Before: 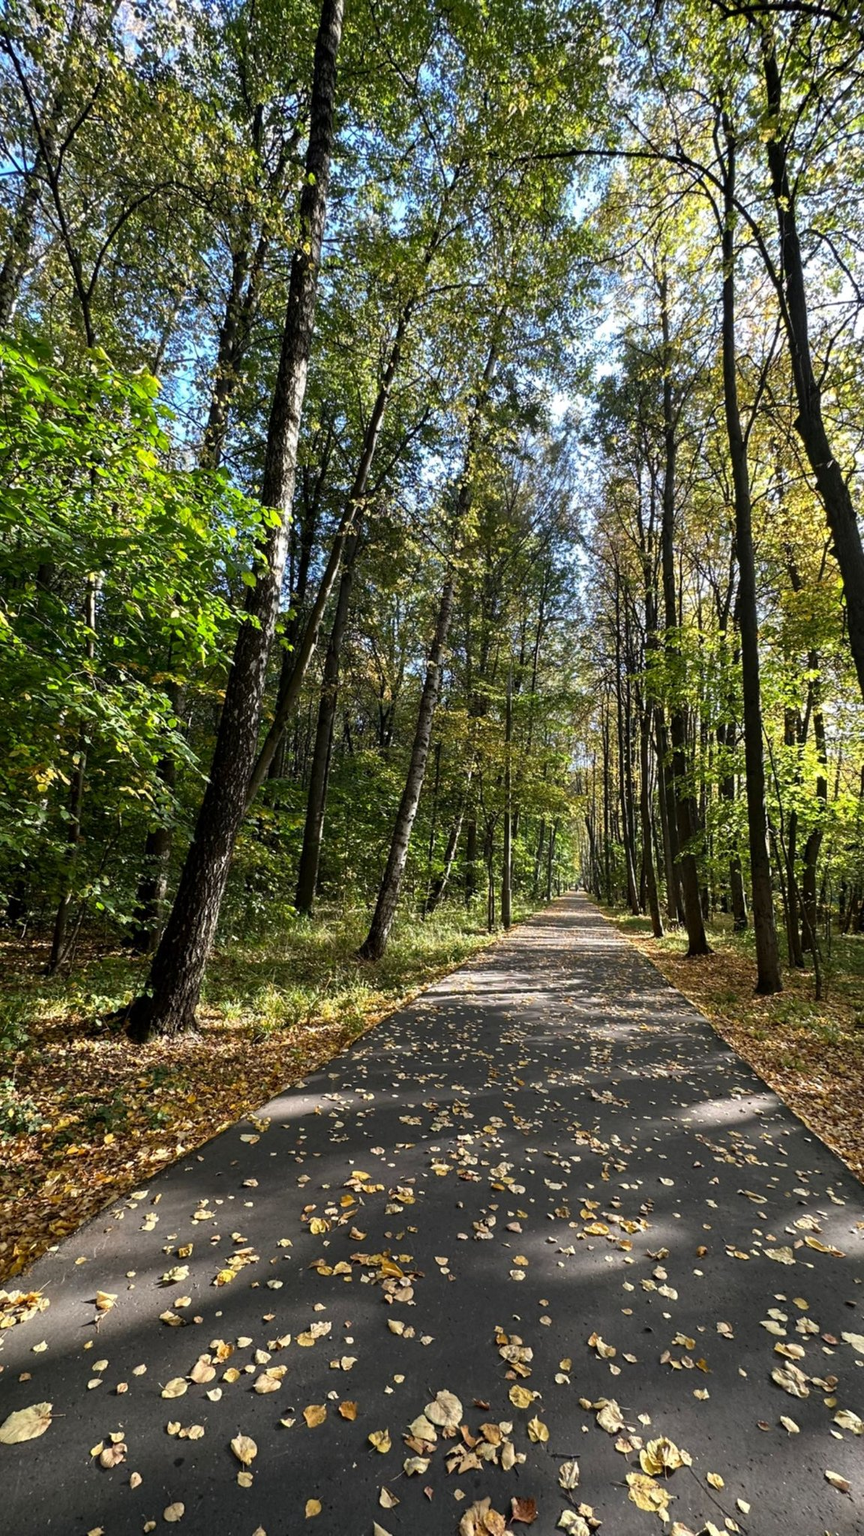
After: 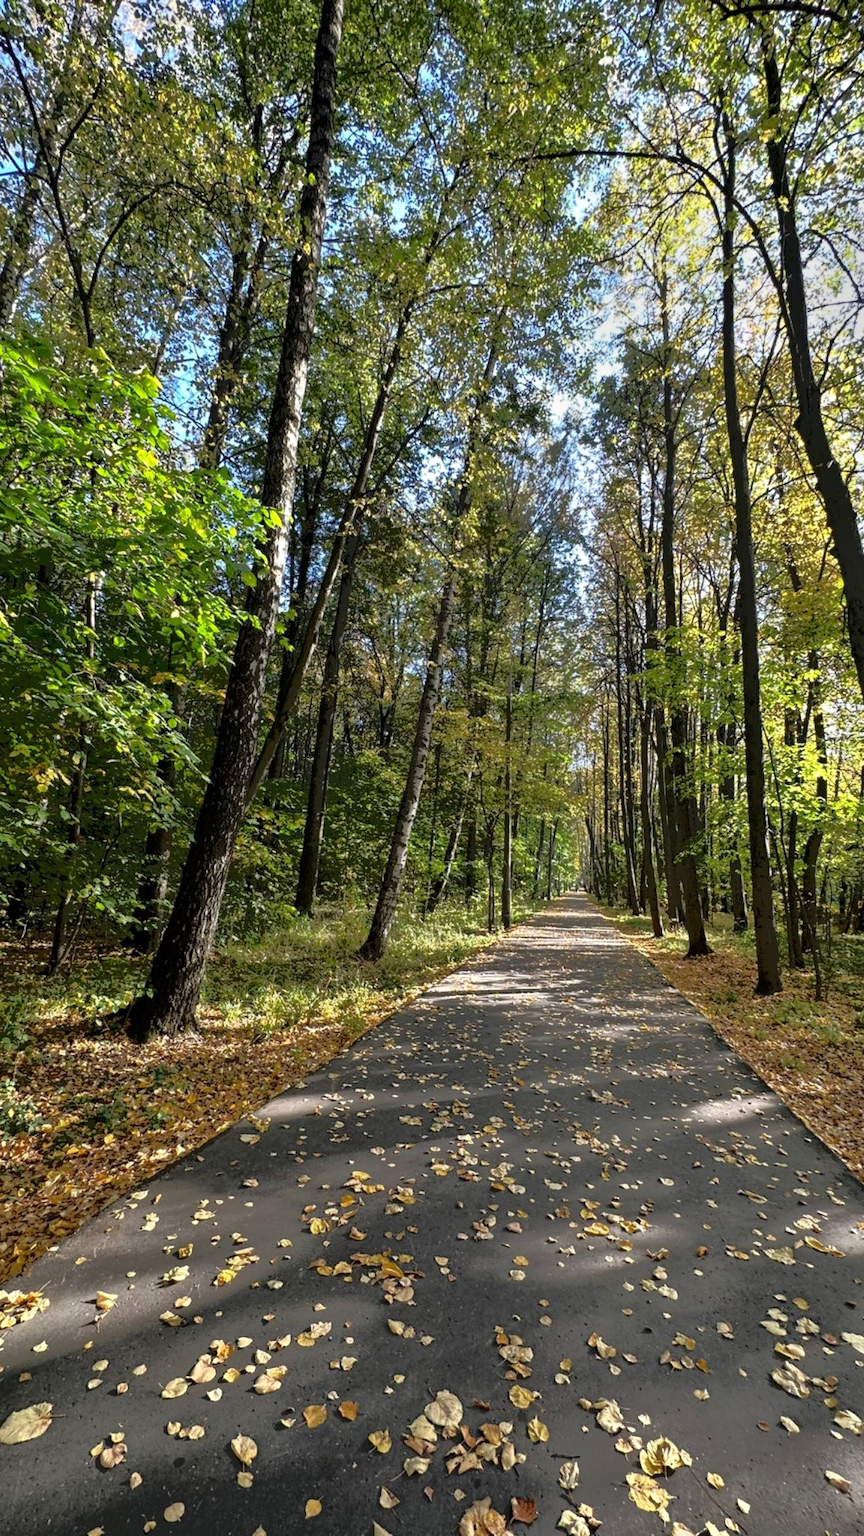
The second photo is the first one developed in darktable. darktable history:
tone equalizer: -7 EV -0.634 EV, -6 EV 1.01 EV, -5 EV -0.49 EV, -4 EV 0.461 EV, -3 EV 0.416 EV, -2 EV 0.154 EV, -1 EV -0.138 EV, +0 EV -0.396 EV
